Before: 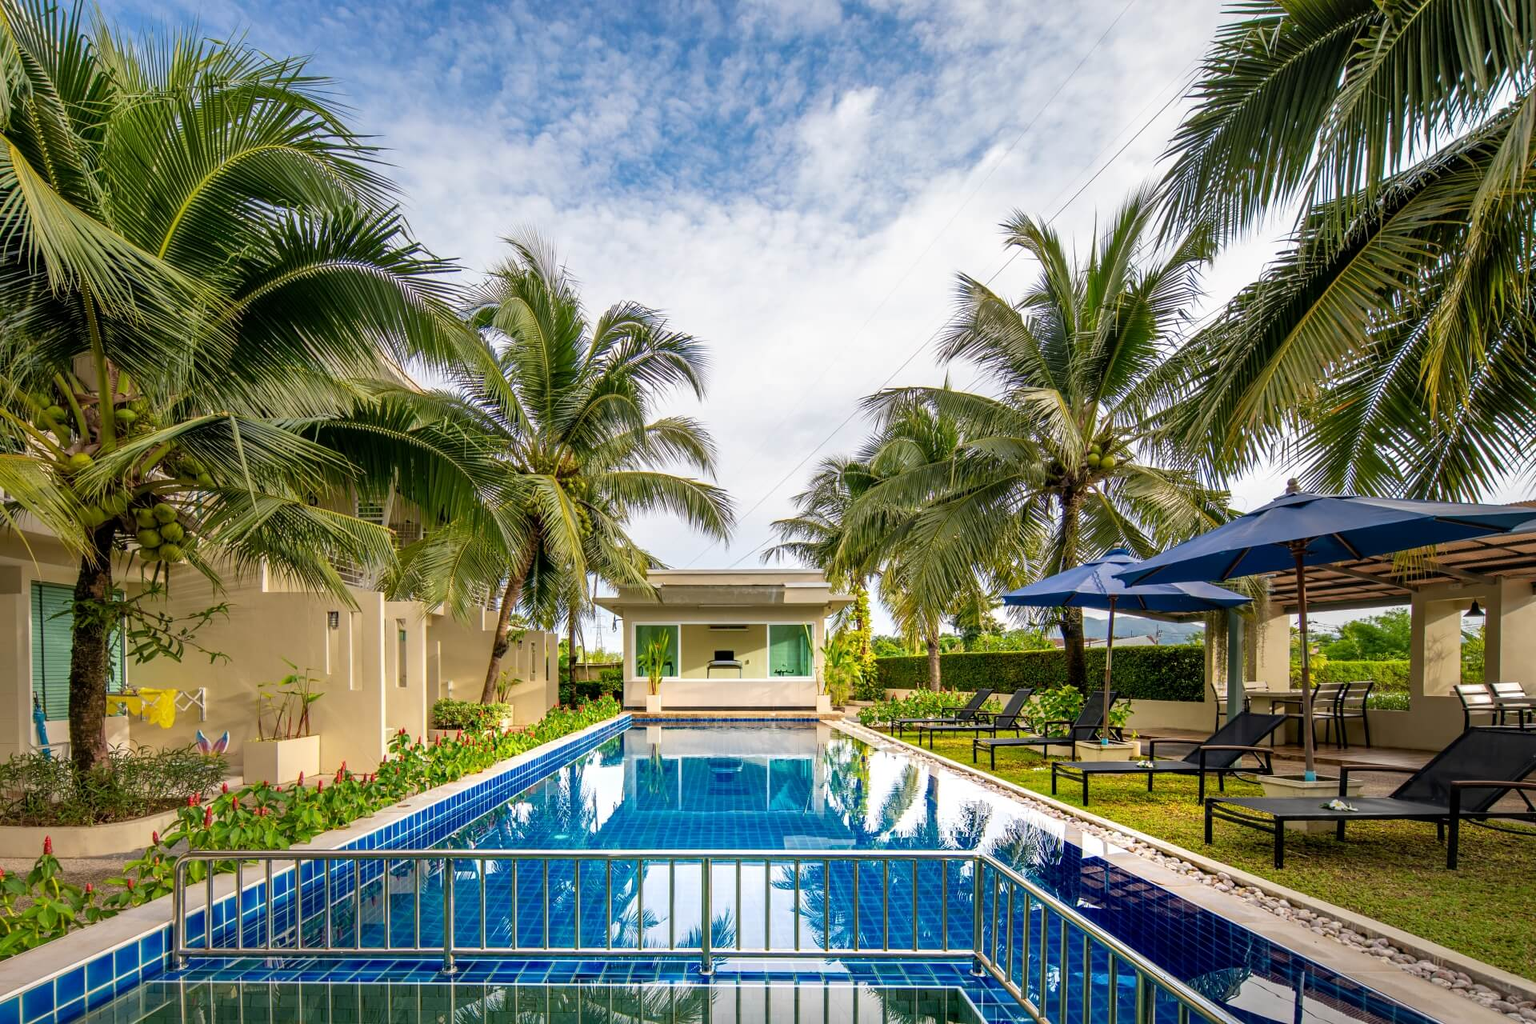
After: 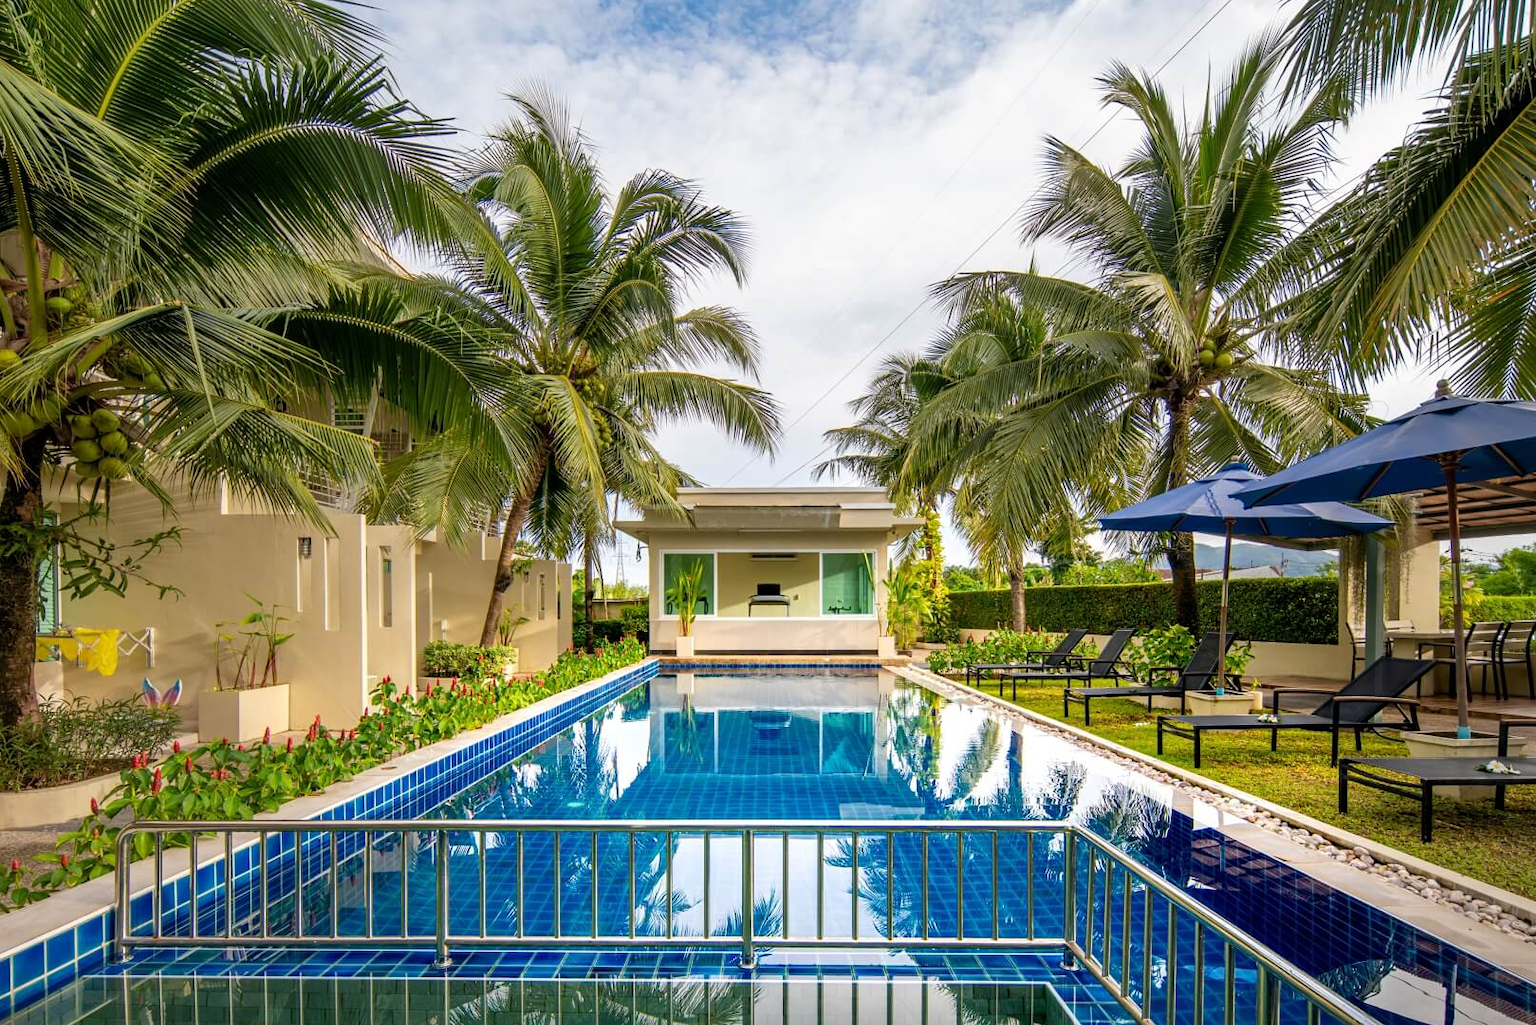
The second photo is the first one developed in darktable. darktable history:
crop and rotate: left 4.973%, top 15.504%, right 10.659%
